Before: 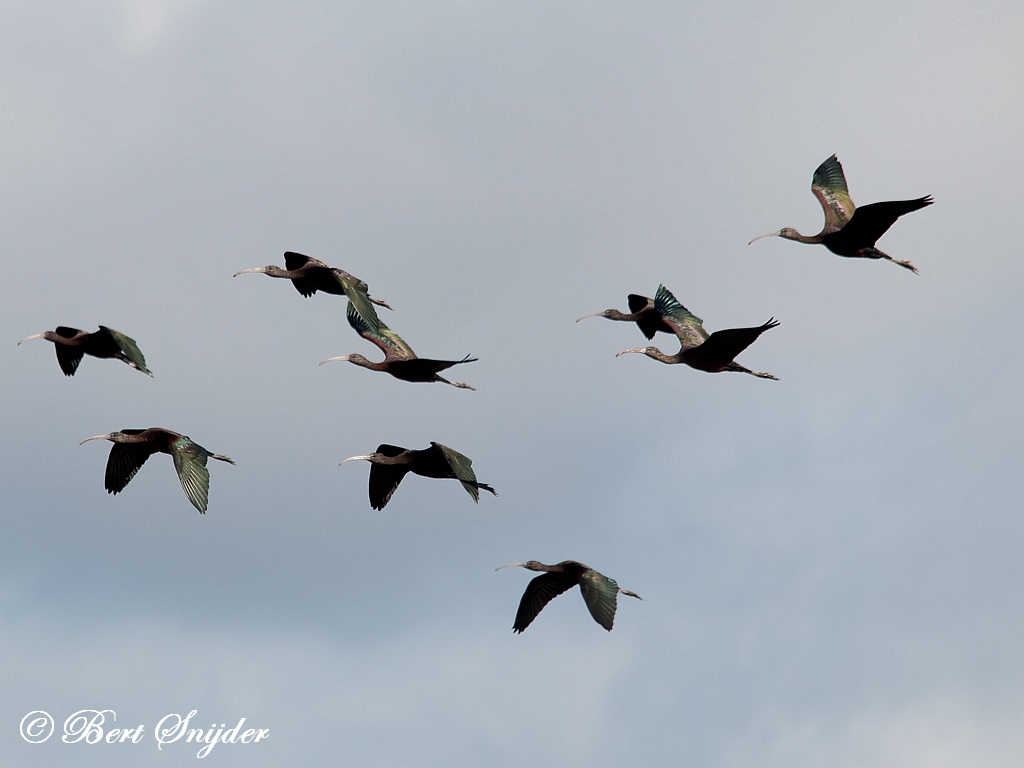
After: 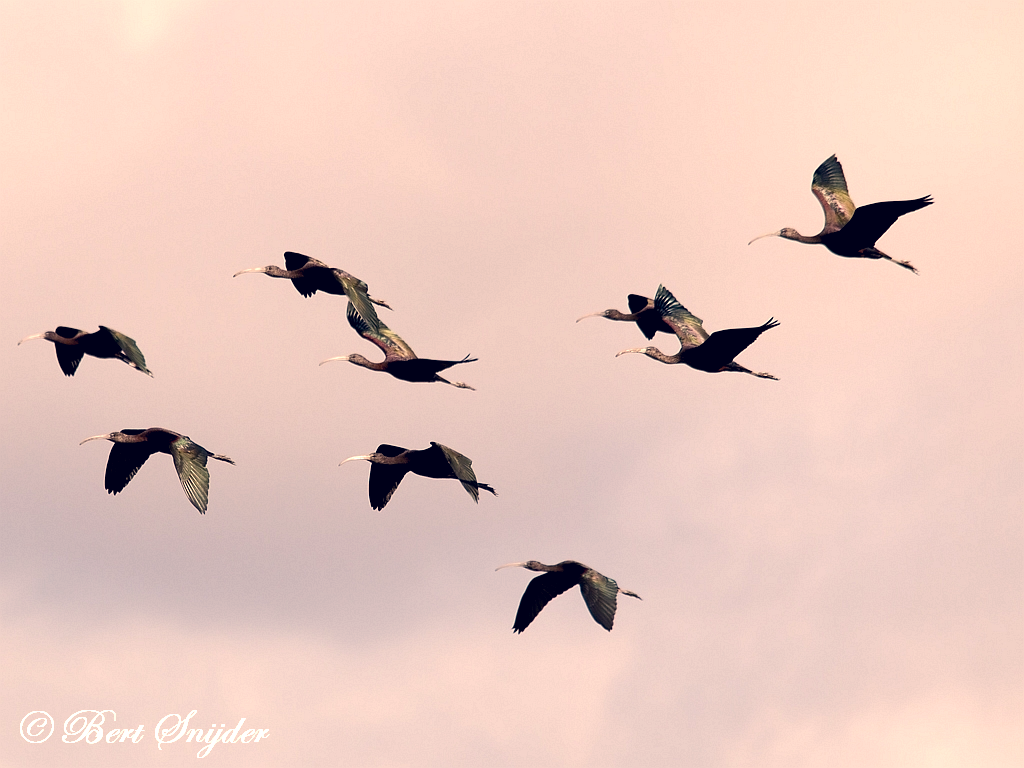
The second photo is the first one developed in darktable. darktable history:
color balance rgb: global offset › luminance -0.51%, perceptual saturation grading › global saturation 27.53%, perceptual saturation grading › highlights -25%, perceptual saturation grading › shadows 25%, perceptual brilliance grading › highlights 6.62%, perceptual brilliance grading › mid-tones 17.07%, perceptual brilliance grading › shadows -5.23%
exposure: black level correction 0, exposure 1.7 EV, compensate exposure bias true, compensate highlight preservation false
color correction: highlights a* 19.59, highlights b* 27.49, shadows a* 3.46, shadows b* -17.28, saturation 0.73
